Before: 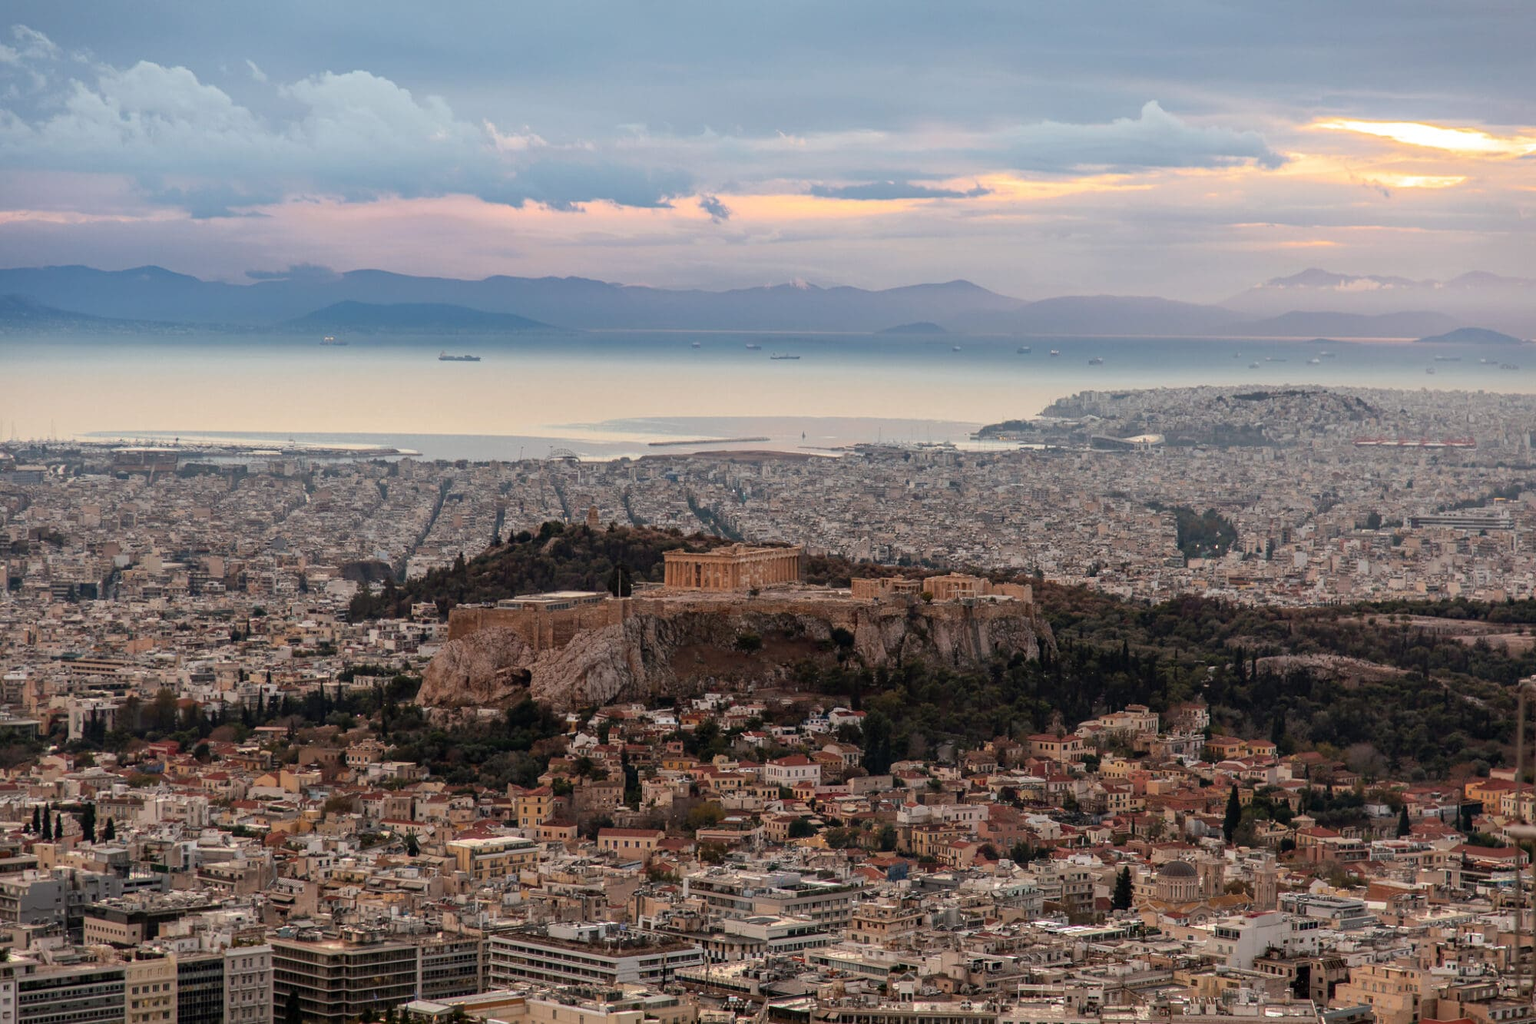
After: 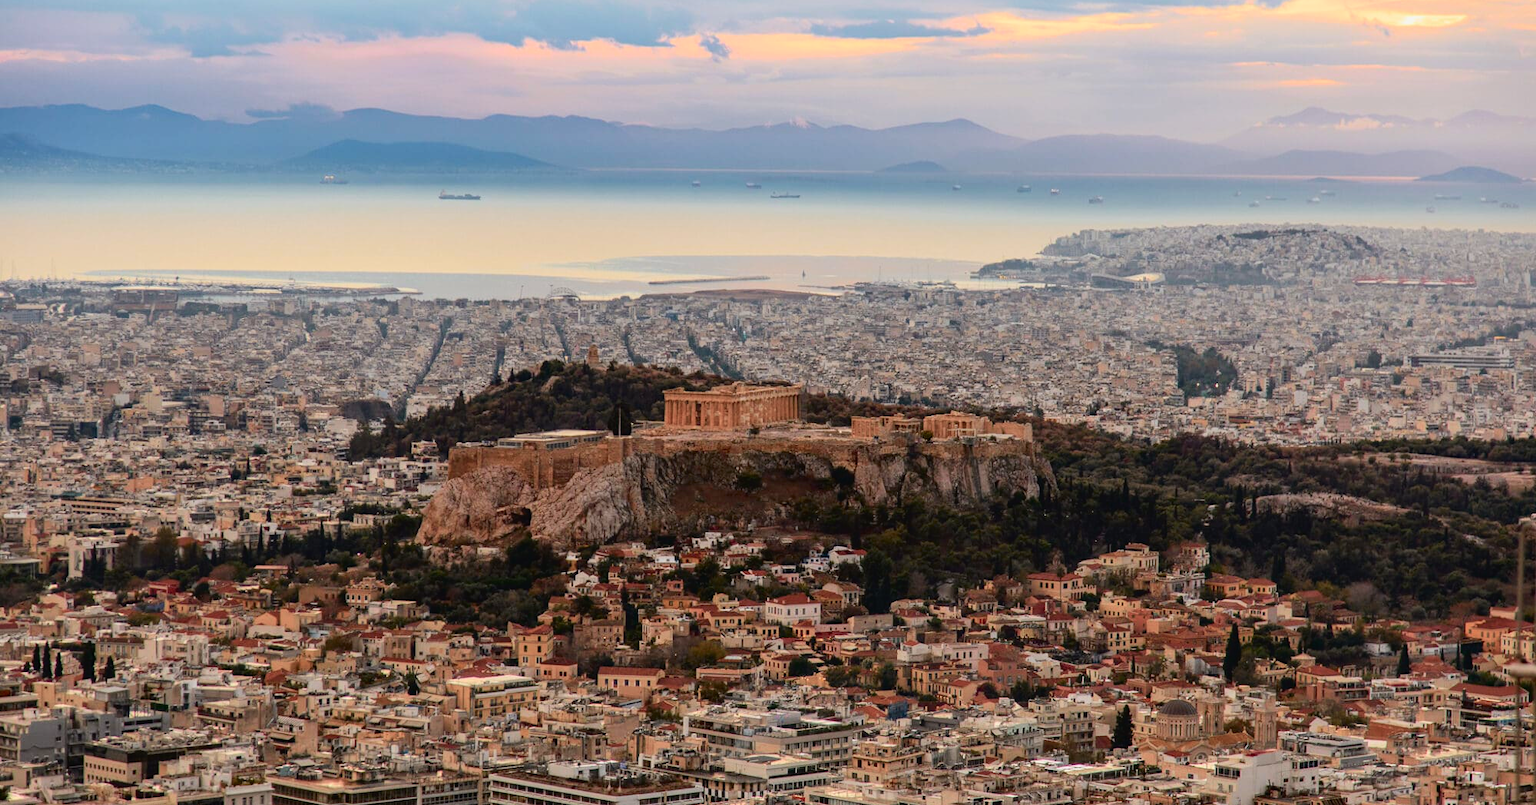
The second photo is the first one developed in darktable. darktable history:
crop and rotate: top 15.774%, bottom 5.506%
exposure: exposure -0.01 EV, compensate highlight preservation false
tone curve: curves: ch0 [(0, 0.021) (0.049, 0.044) (0.152, 0.14) (0.328, 0.357) (0.473, 0.529) (0.641, 0.705) (0.868, 0.887) (1, 0.969)]; ch1 [(0, 0) (0.322, 0.328) (0.43, 0.425) (0.474, 0.466) (0.502, 0.503) (0.522, 0.526) (0.564, 0.591) (0.602, 0.632) (0.677, 0.701) (0.859, 0.885) (1, 1)]; ch2 [(0, 0) (0.33, 0.301) (0.447, 0.44) (0.502, 0.505) (0.535, 0.554) (0.565, 0.598) (0.618, 0.629) (1, 1)], color space Lab, independent channels, preserve colors none
